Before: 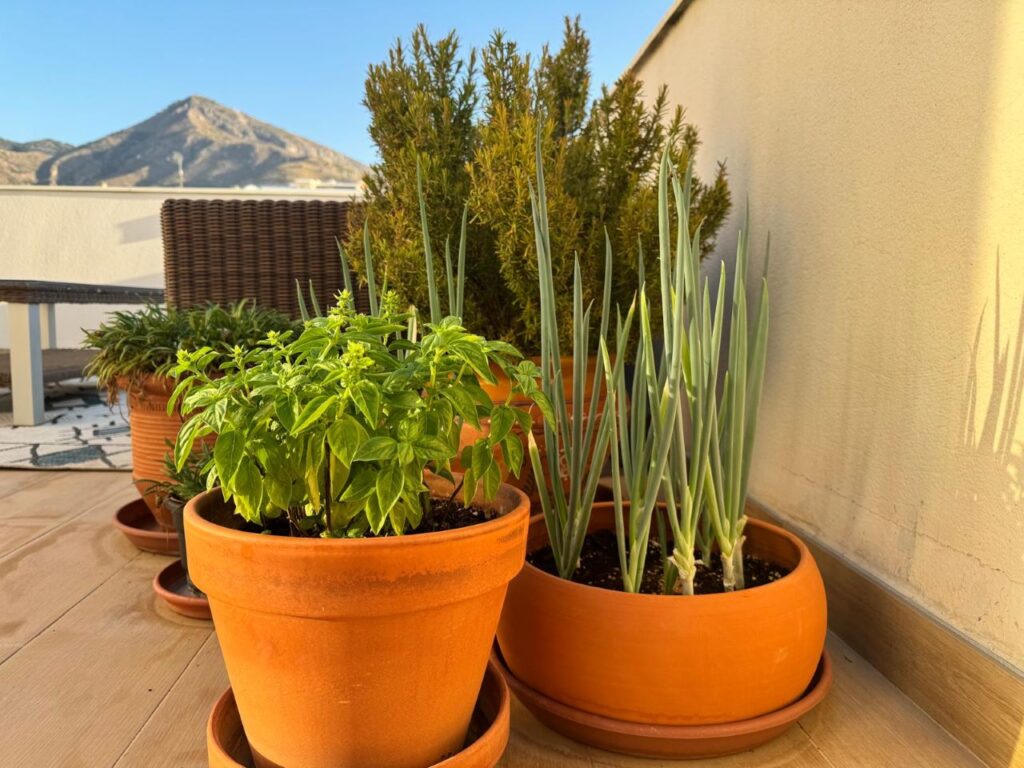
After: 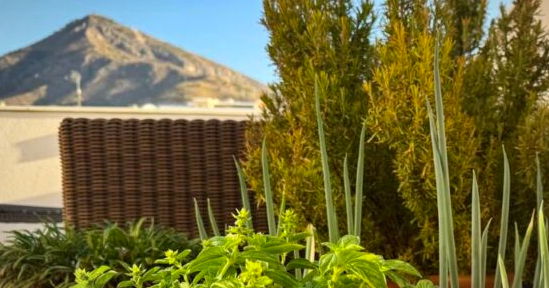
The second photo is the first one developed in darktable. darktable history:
vignetting: fall-off radius 99.93%, width/height ratio 1.344
shadows and highlights: shadows 74.64, highlights -60.55, soften with gaussian
crop: left 10.026%, top 10.595%, right 36.359%, bottom 51.819%
contrast brightness saturation: contrast 0.039, saturation 0.161
haze removal: compatibility mode true, adaptive false
